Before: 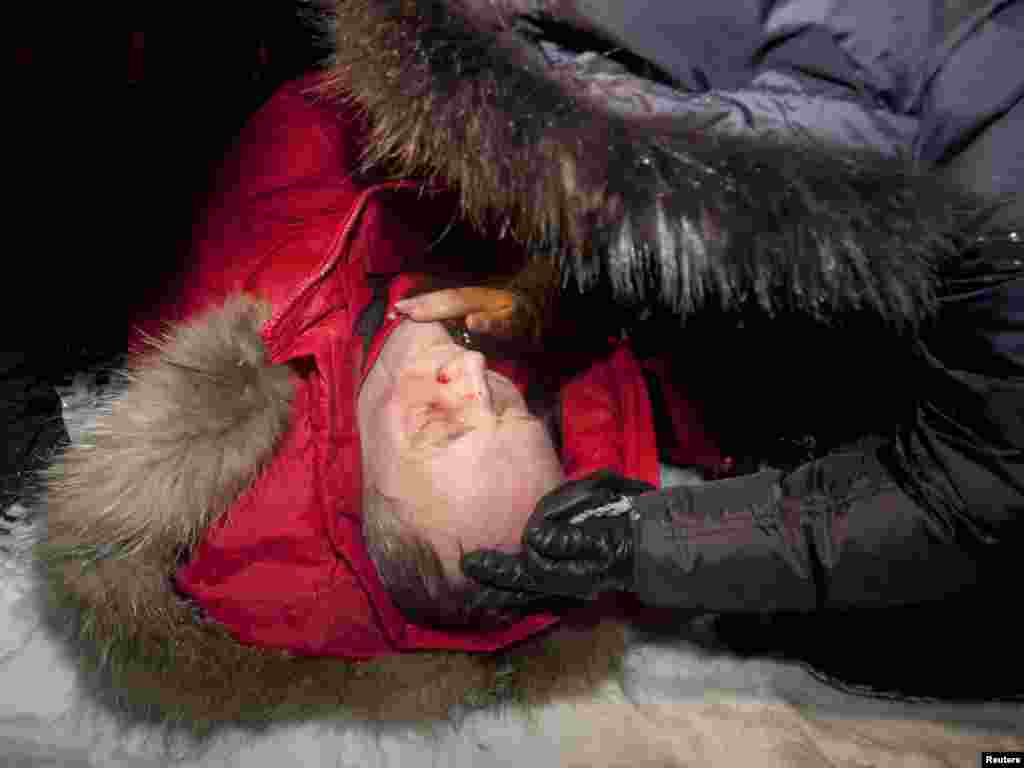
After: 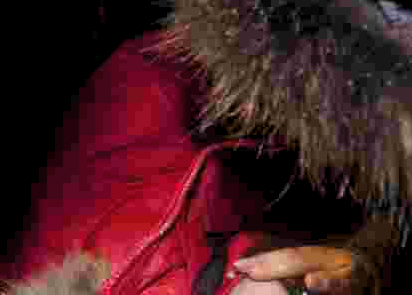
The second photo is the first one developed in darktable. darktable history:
levels: gray 50.81%, levels [0.026, 0.507, 0.987]
crop: left 15.743%, top 5.421%, right 43.955%, bottom 56.167%
